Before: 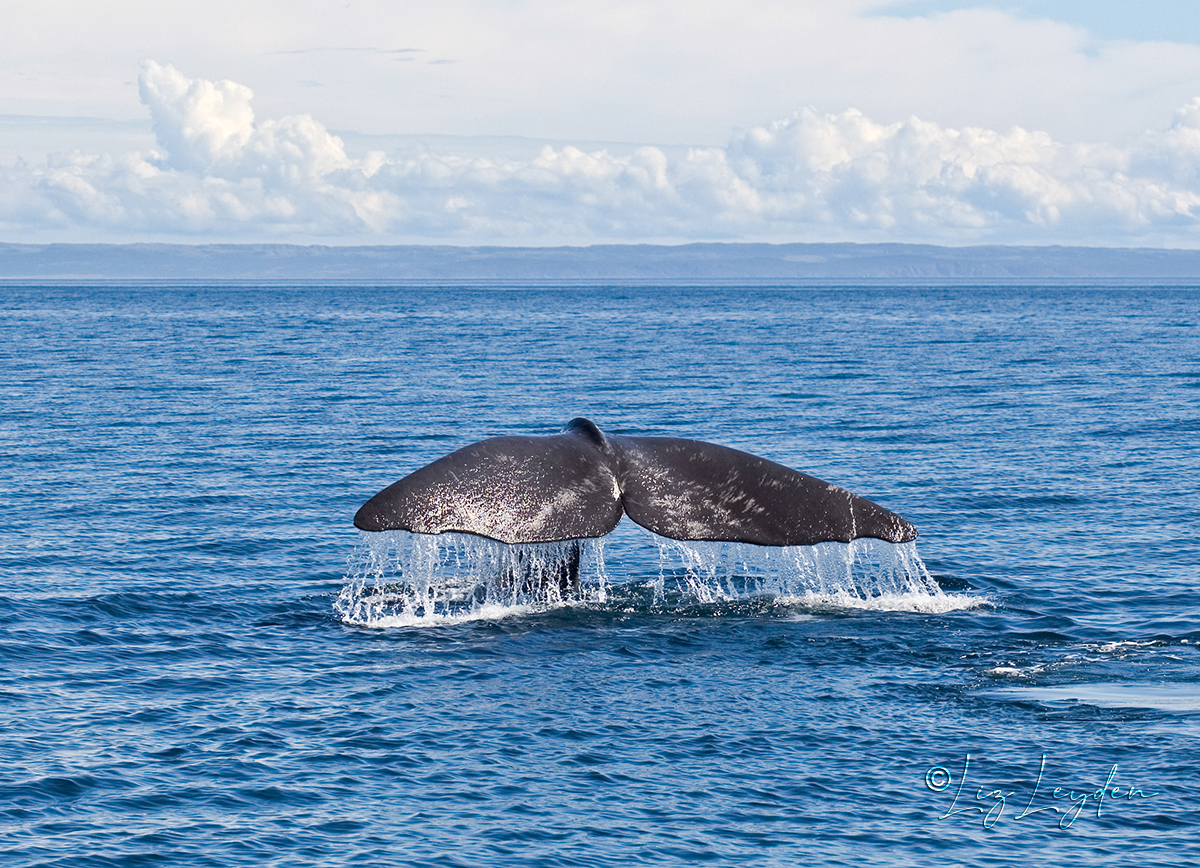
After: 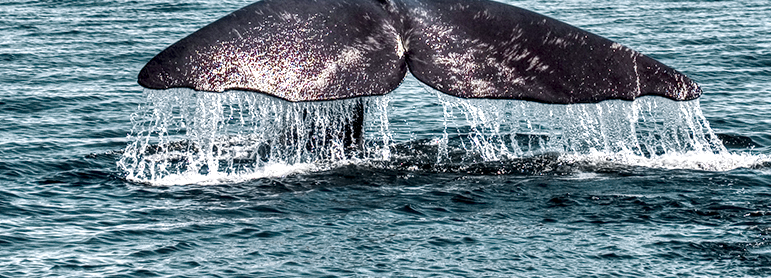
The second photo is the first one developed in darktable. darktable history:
color zones: curves: ch0 [(0.257, 0.558) (0.75, 0.565)]; ch1 [(0.004, 0.857) (0.14, 0.416) (0.257, 0.695) (0.442, 0.032) (0.736, 0.266) (0.891, 0.741)]; ch2 [(0, 0.623) (0.112, 0.436) (0.271, 0.474) (0.516, 0.64) (0.743, 0.286)]
crop: left 18.075%, top 50.979%, right 17.642%, bottom 16.924%
local contrast: highlights 18%, detail 188%
